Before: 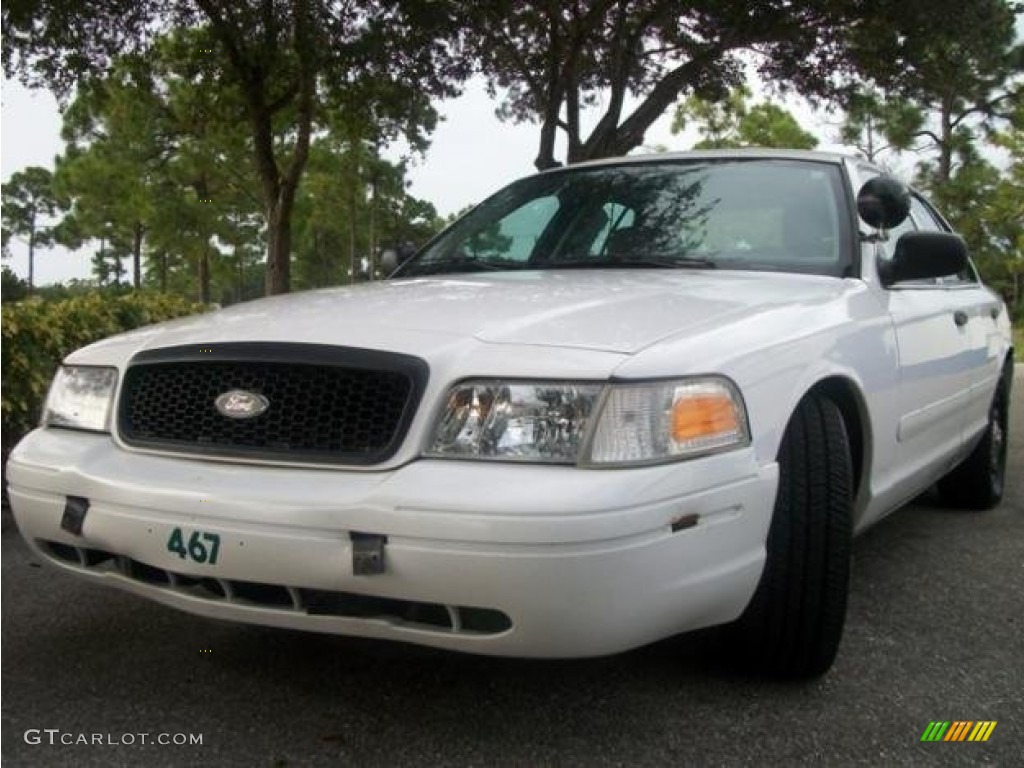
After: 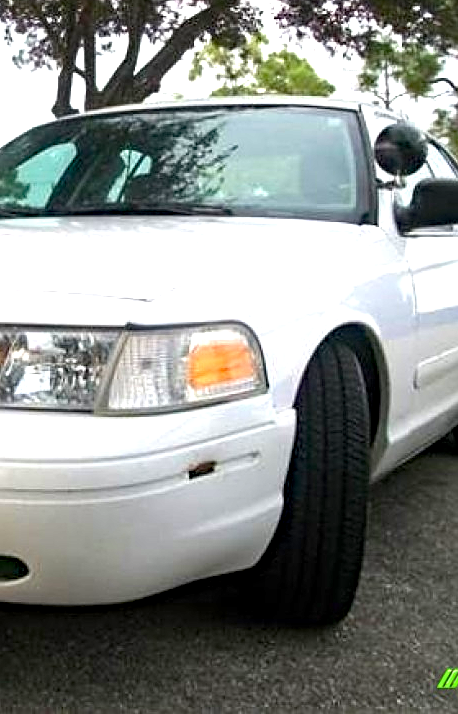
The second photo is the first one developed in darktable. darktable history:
haze removal: strength 0.277, distance 0.25, adaptive false
sharpen: on, module defaults
crop: left 47.263%, top 6.911%, right 7.967%
exposure: exposure 1.135 EV, compensate highlight preservation false
